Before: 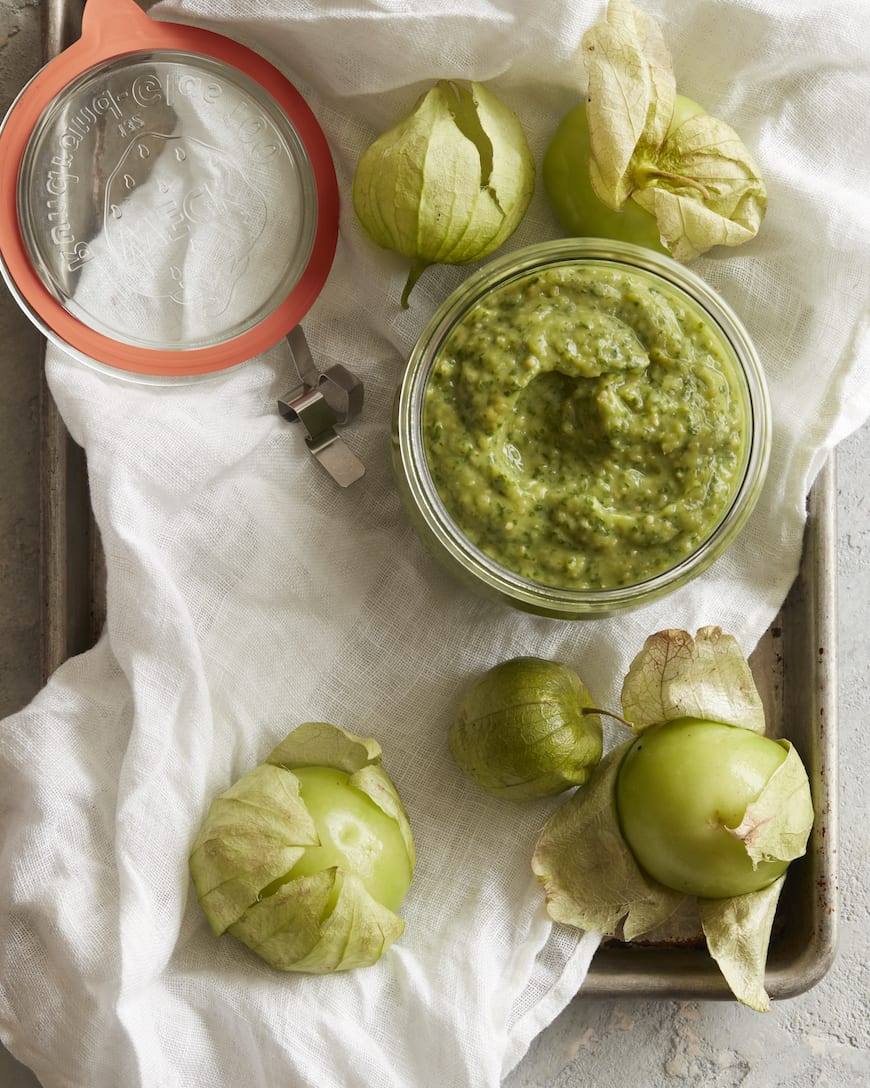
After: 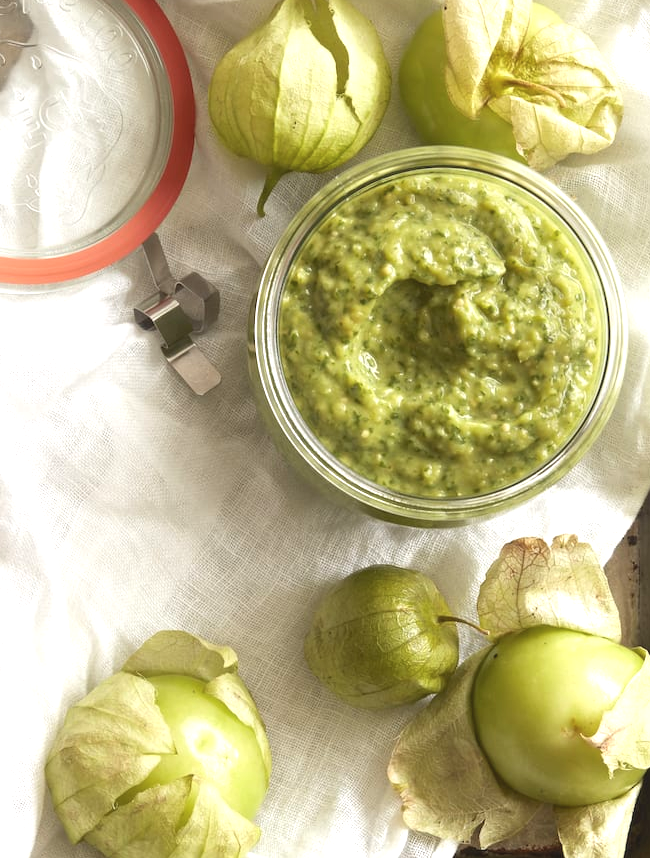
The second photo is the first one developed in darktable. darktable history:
contrast brightness saturation: contrast -0.093, saturation -0.08
exposure: black level correction 0, exposure 0.894 EV, compensate exposure bias true, compensate highlight preservation false
crop: left 16.583%, top 8.527%, right 8.687%, bottom 12.598%
